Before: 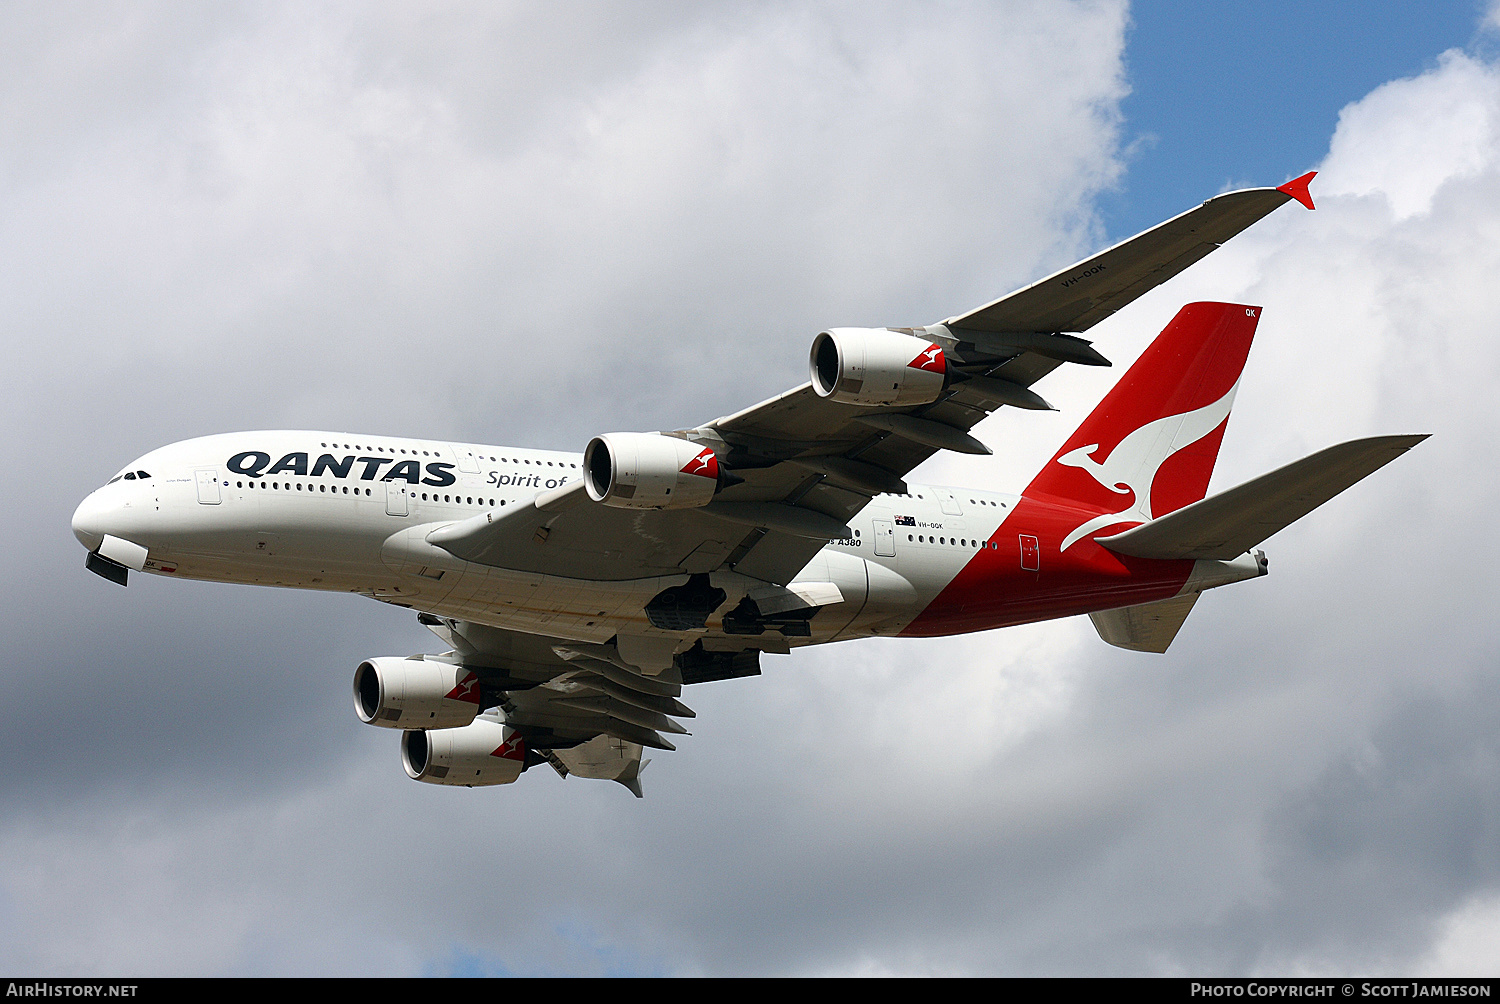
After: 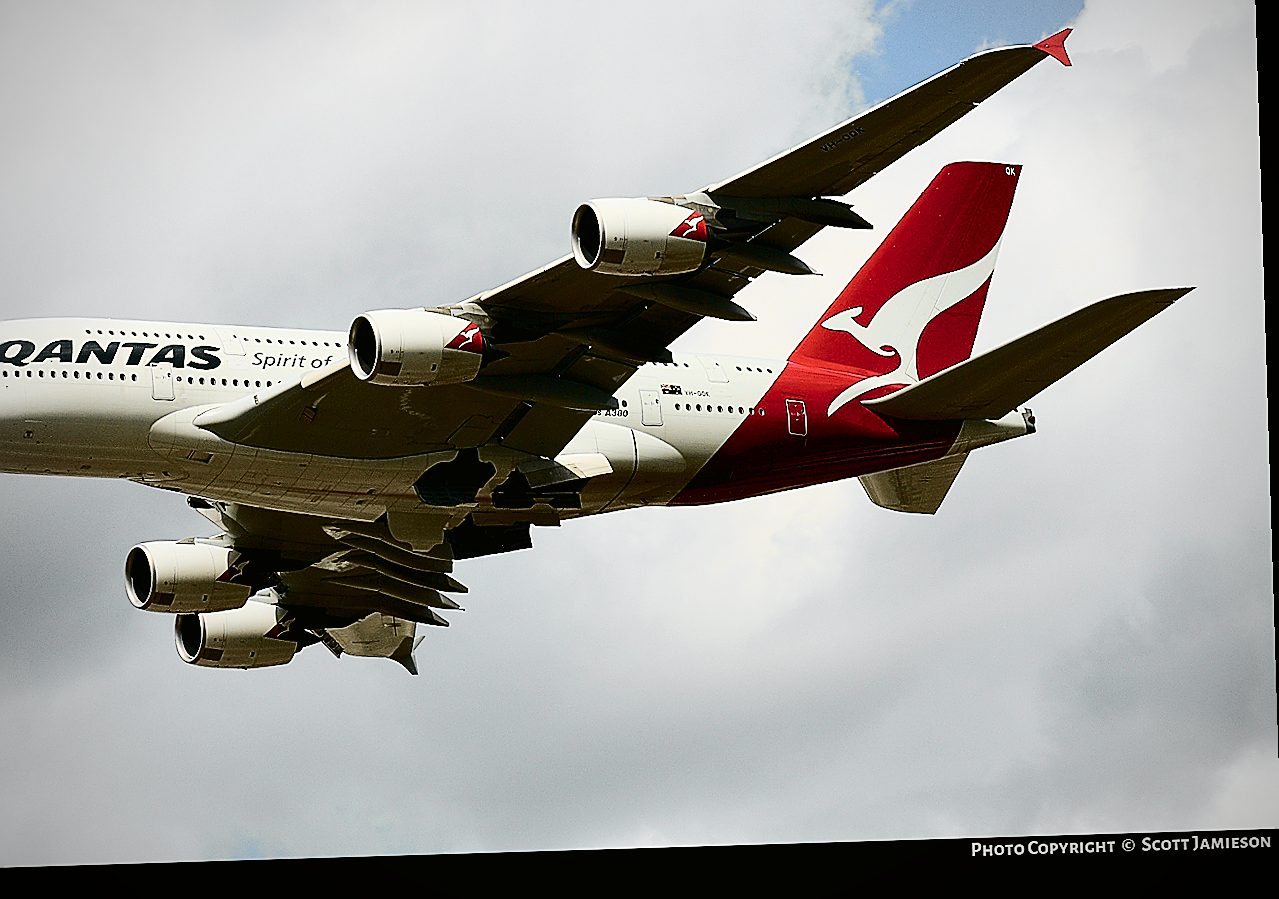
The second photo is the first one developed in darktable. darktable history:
crop: left 16.315%, top 14.246%
tone curve: curves: ch0 [(0, 0.006) (0.184, 0.117) (0.405, 0.46) (0.456, 0.528) (0.634, 0.728) (0.877, 0.89) (0.984, 0.935)]; ch1 [(0, 0) (0.443, 0.43) (0.492, 0.489) (0.566, 0.579) (0.595, 0.625) (0.608, 0.667) (0.65, 0.729) (1, 1)]; ch2 [(0, 0) (0.33, 0.301) (0.421, 0.443) (0.447, 0.489) (0.492, 0.498) (0.537, 0.583) (0.586, 0.591) (0.663, 0.686) (1, 1)], color space Lab, independent channels, preserve colors none
rotate and perspective: rotation -1.75°, automatic cropping off
sharpen: radius 1.4, amount 1.25, threshold 0.7
color balance rgb: global offset › luminance -0.51%, perceptual saturation grading › global saturation 27.53%, perceptual saturation grading › highlights -25%, perceptual saturation grading › shadows 25%, perceptual brilliance grading › highlights 6.62%, perceptual brilliance grading › mid-tones 17.07%, perceptual brilliance grading › shadows -5.23%
contrast brightness saturation: contrast 0.1, saturation -0.36
vignetting: width/height ratio 1.094
exposure: compensate highlight preservation false
